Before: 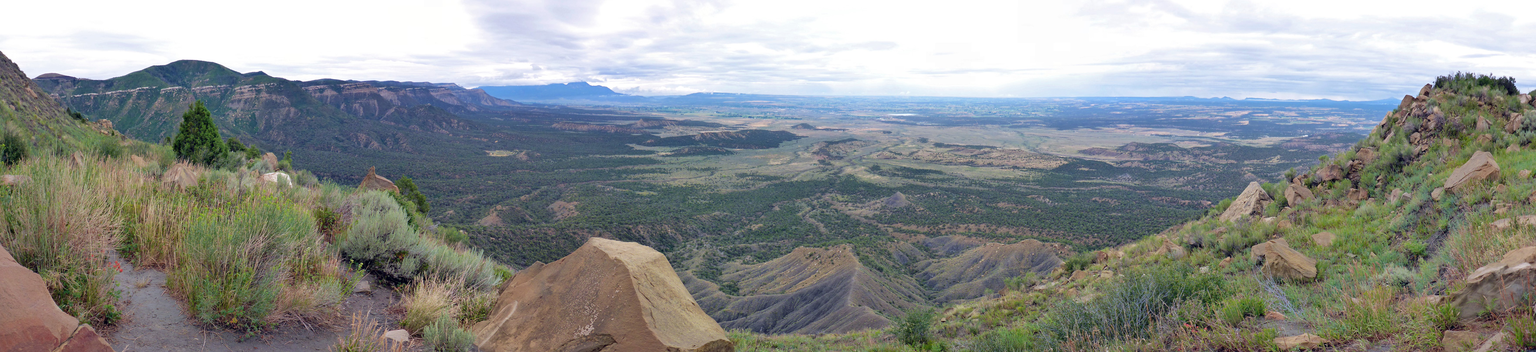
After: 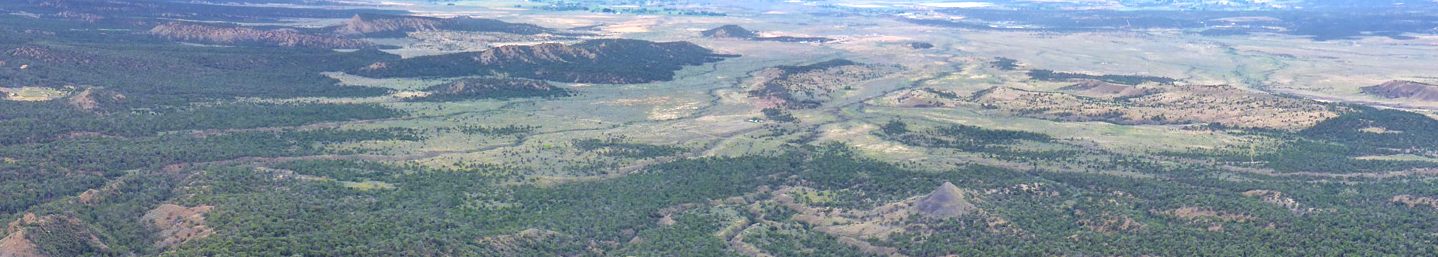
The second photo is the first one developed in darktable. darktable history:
exposure: black level correction 0, exposure 0.693 EV, compensate exposure bias true, compensate highlight preservation false
crop: left 31.668%, top 32.003%, right 27.574%, bottom 36.237%
